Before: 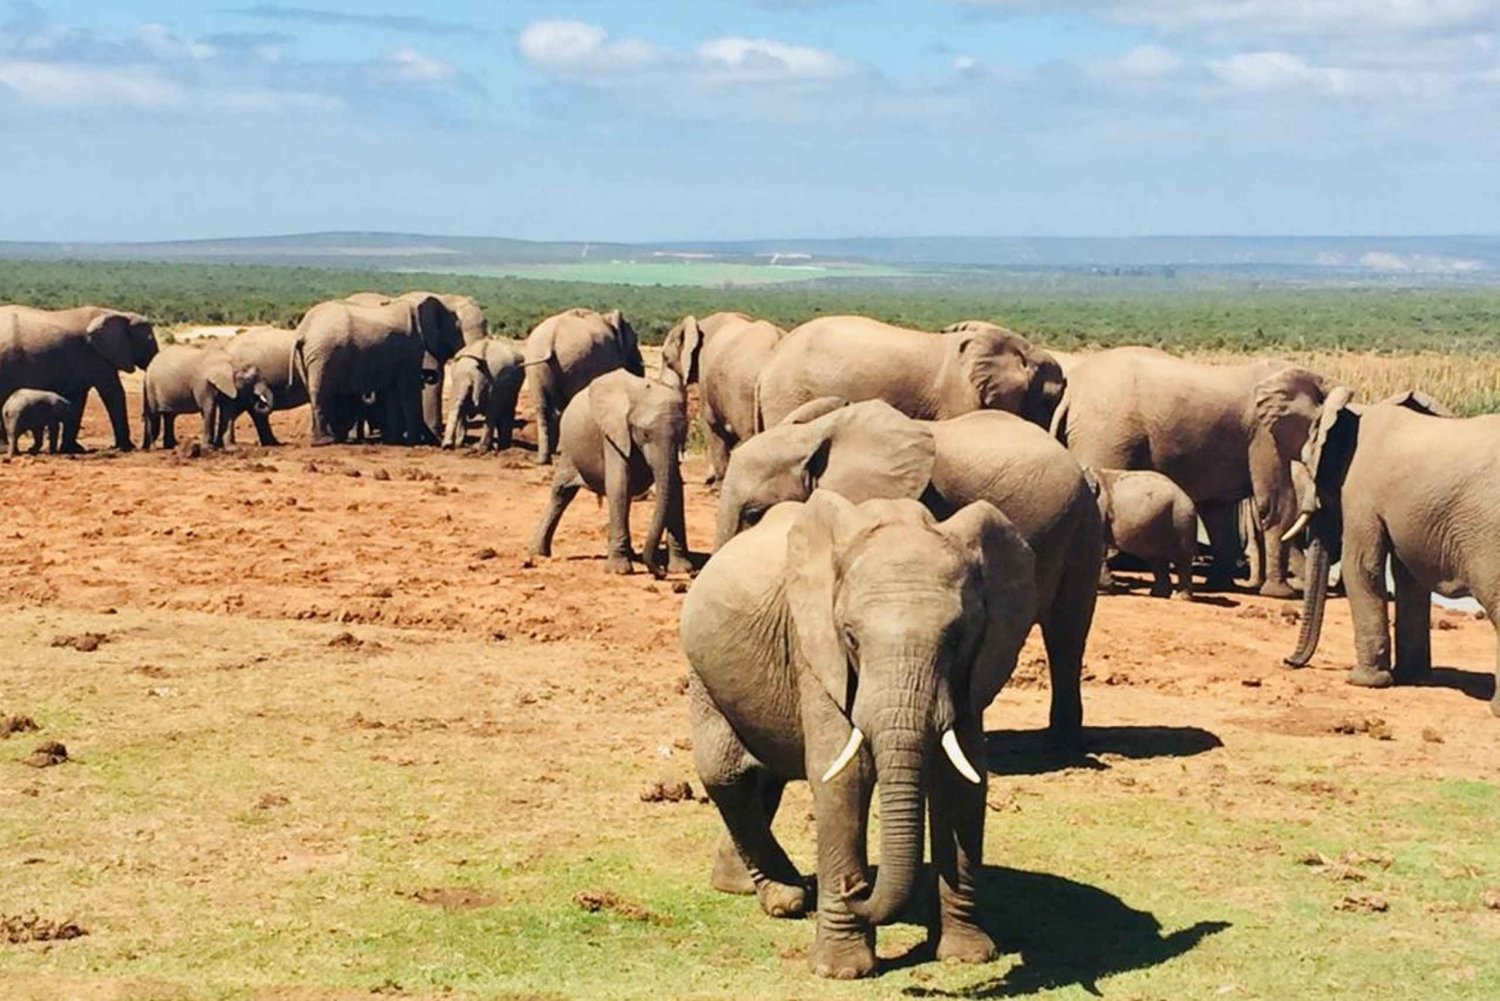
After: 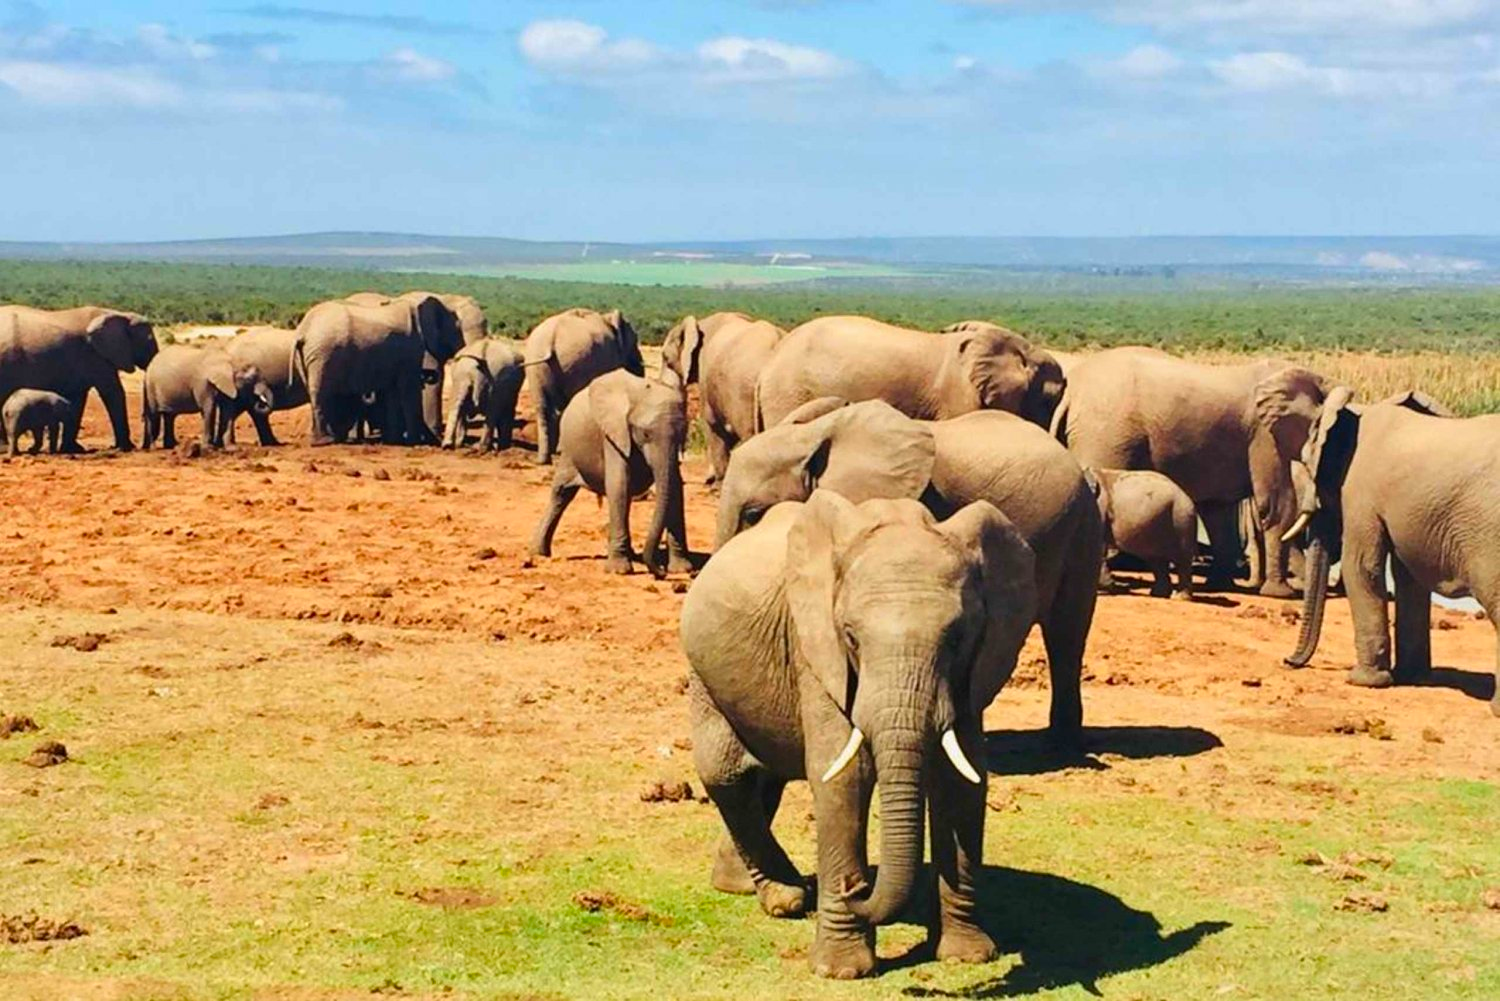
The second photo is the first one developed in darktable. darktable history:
color correction: highlights b* -0.002, saturation 1.35
